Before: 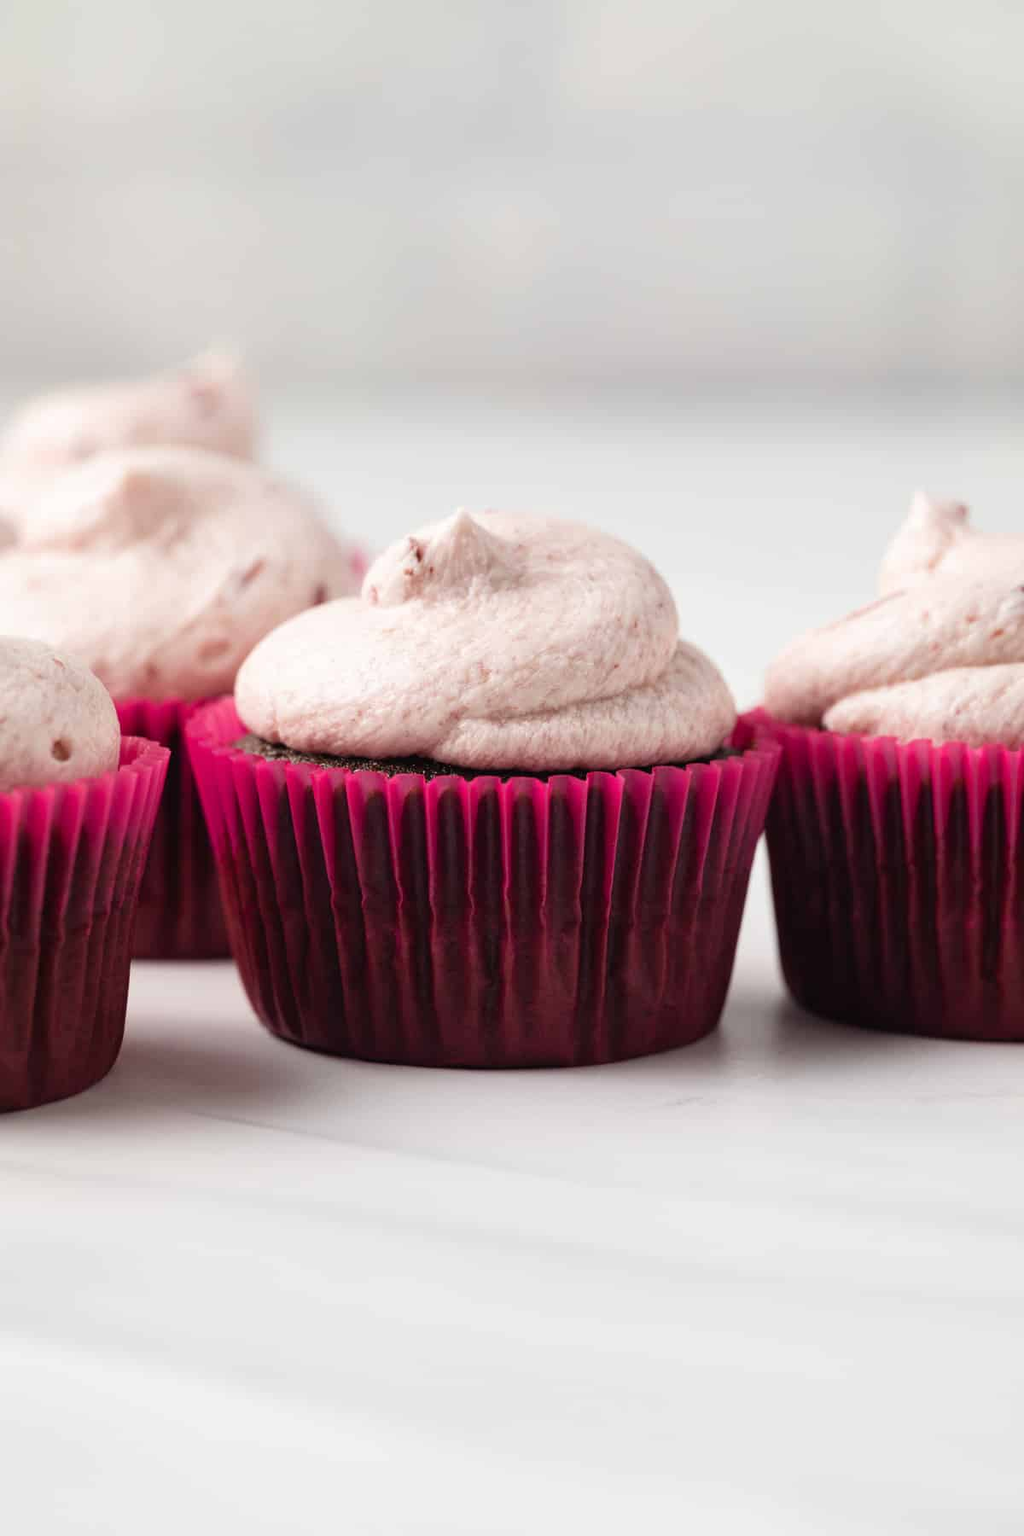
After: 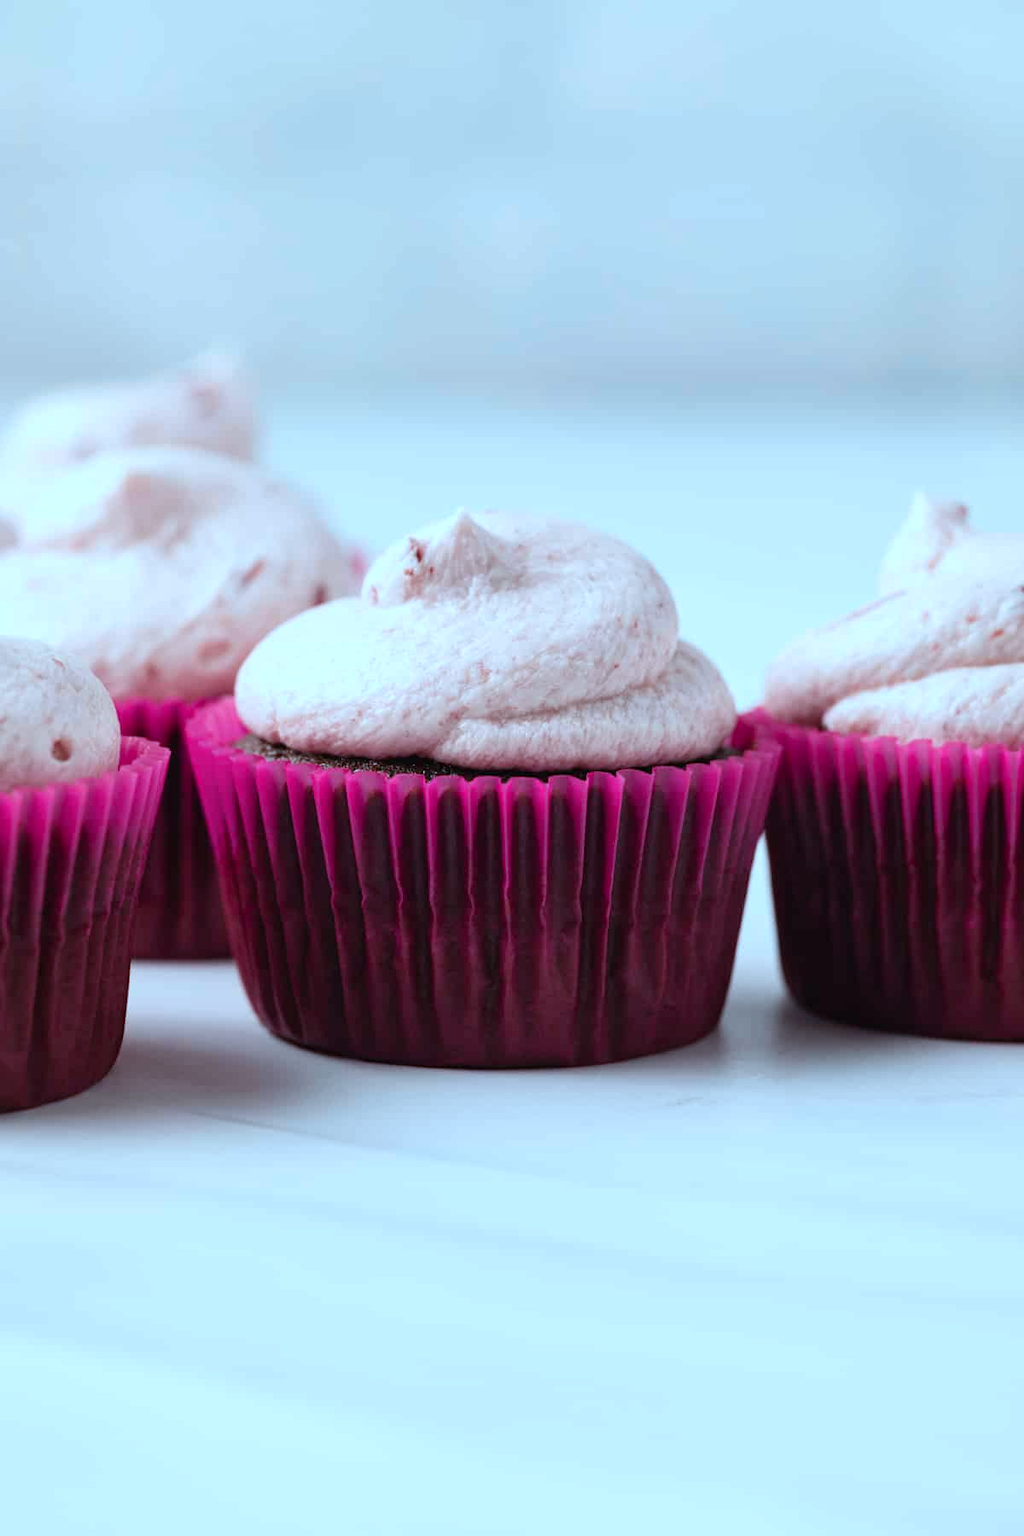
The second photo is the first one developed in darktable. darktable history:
color correction: highlights a* -9.35, highlights b* -23.15
color zones: curves: ch1 [(0.239, 0.552) (0.75, 0.5)]; ch2 [(0.25, 0.462) (0.749, 0.457)], mix 25.94%
